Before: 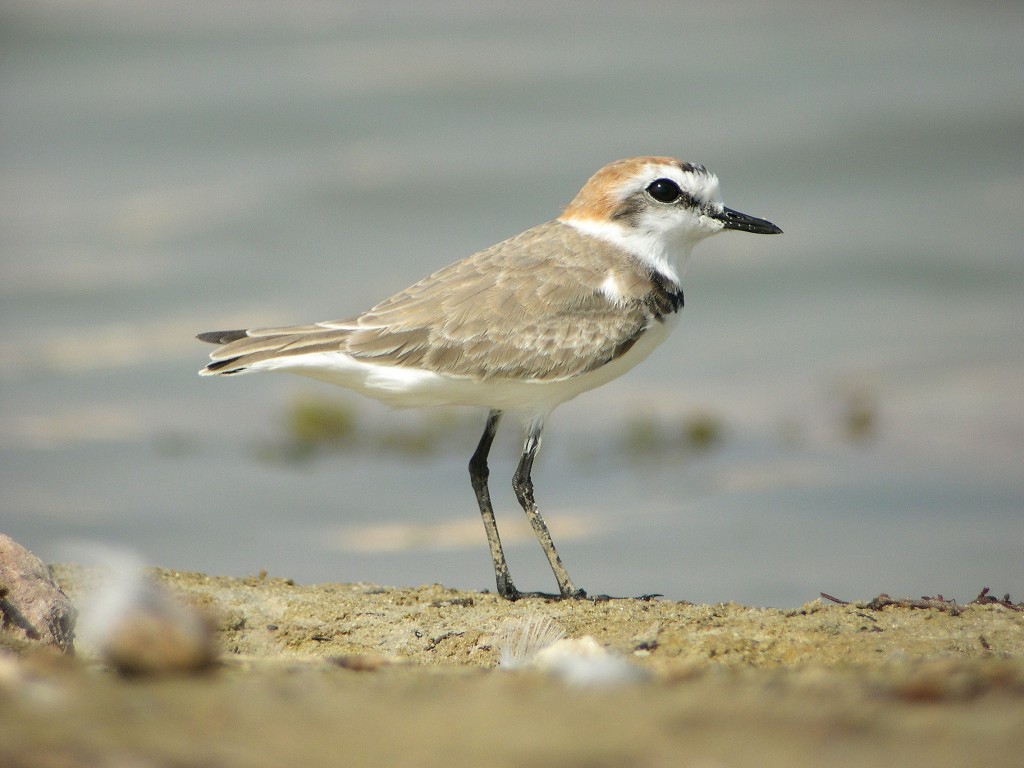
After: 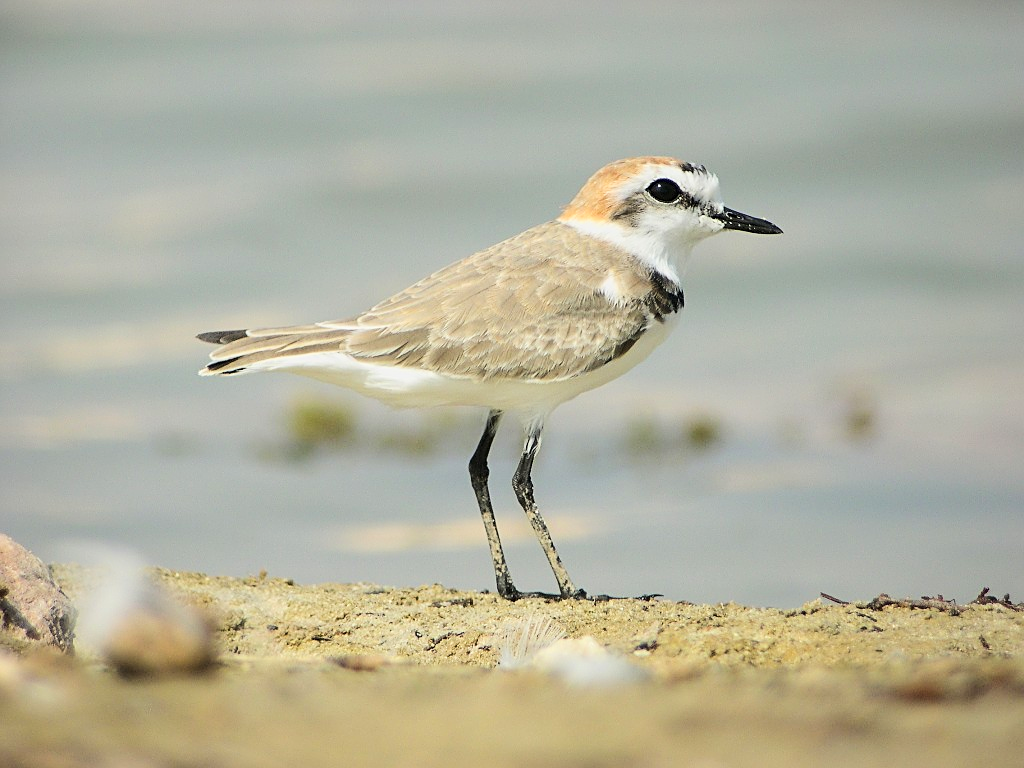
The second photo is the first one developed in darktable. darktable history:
shadows and highlights: shadows 25.34, highlights -26.24
sharpen: on, module defaults
tone curve: curves: ch0 [(0, 0) (0.11, 0.081) (0.256, 0.259) (0.398, 0.475) (0.498, 0.611) (0.65, 0.757) (0.835, 0.883) (1, 0.961)]; ch1 [(0, 0) (0.346, 0.307) (0.408, 0.369) (0.453, 0.457) (0.482, 0.479) (0.502, 0.498) (0.521, 0.51) (0.553, 0.554) (0.618, 0.65) (0.693, 0.727) (1, 1)]; ch2 [(0, 0) (0.366, 0.337) (0.434, 0.46) (0.485, 0.494) (0.5, 0.494) (0.511, 0.508) (0.537, 0.55) (0.579, 0.599) (0.621, 0.693) (1, 1)]
